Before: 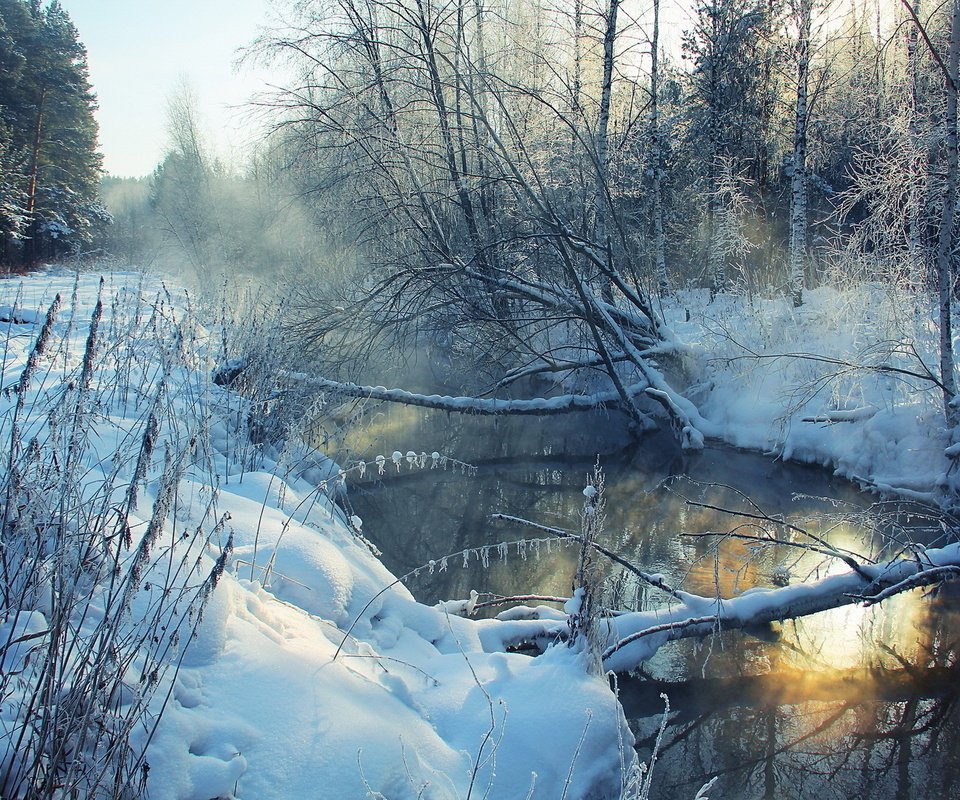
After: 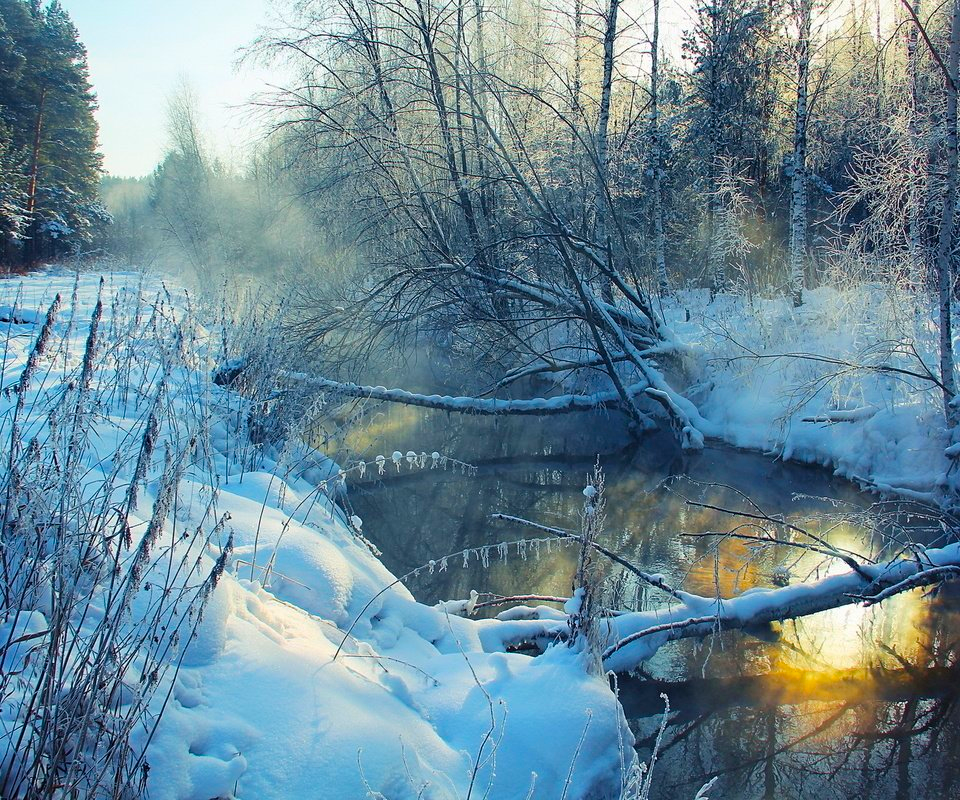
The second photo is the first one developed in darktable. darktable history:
color balance rgb: perceptual saturation grading › global saturation 30.473%, global vibrance 21.064%
